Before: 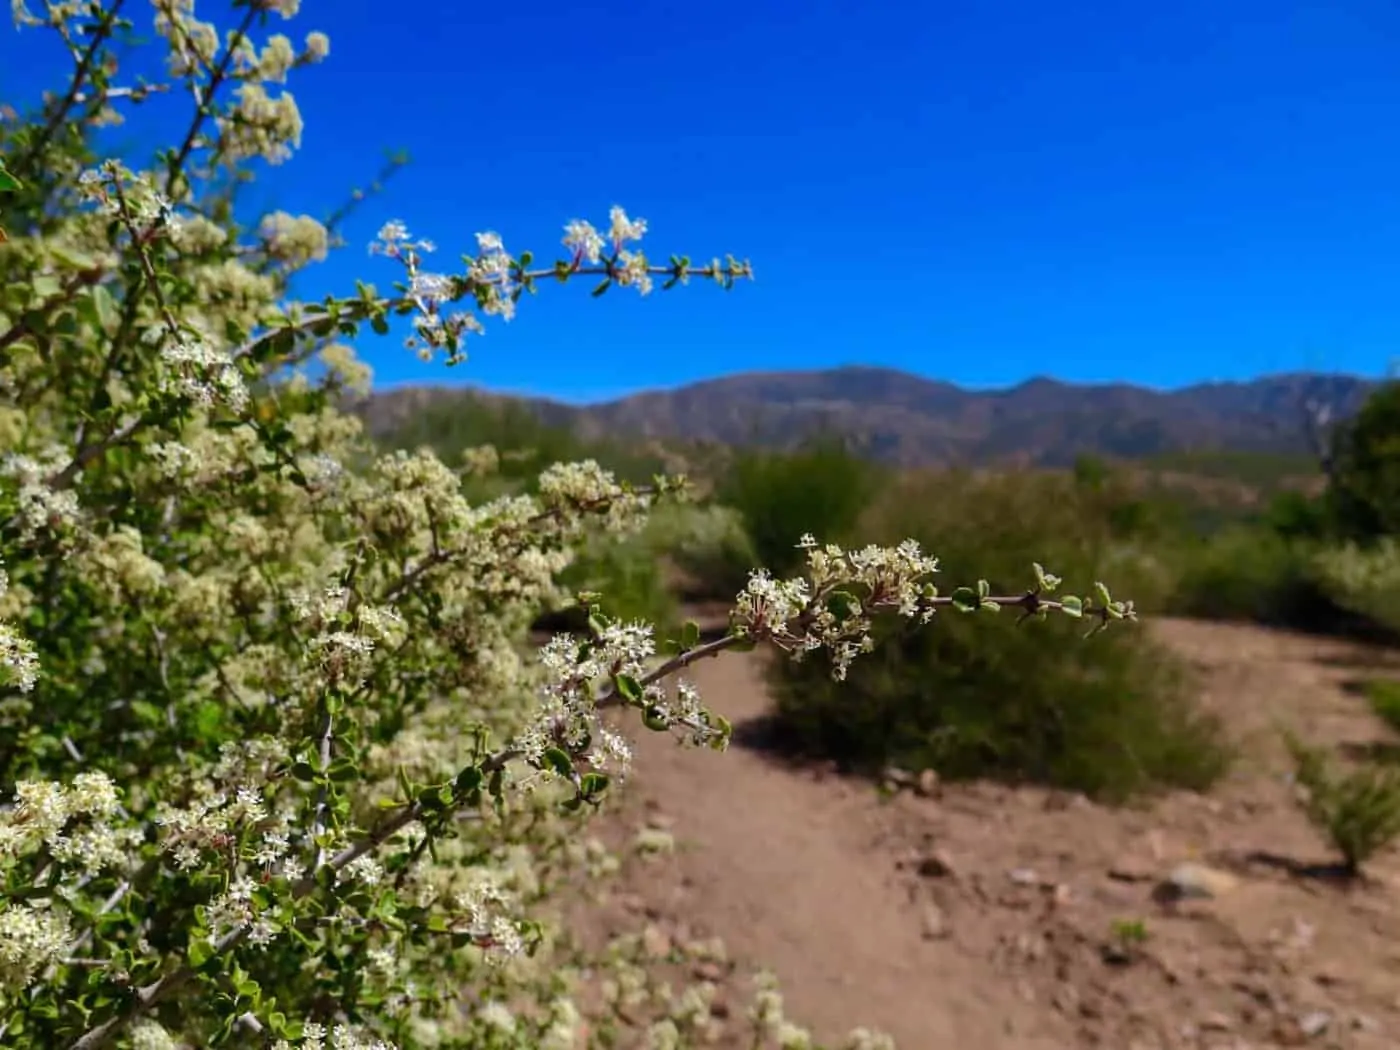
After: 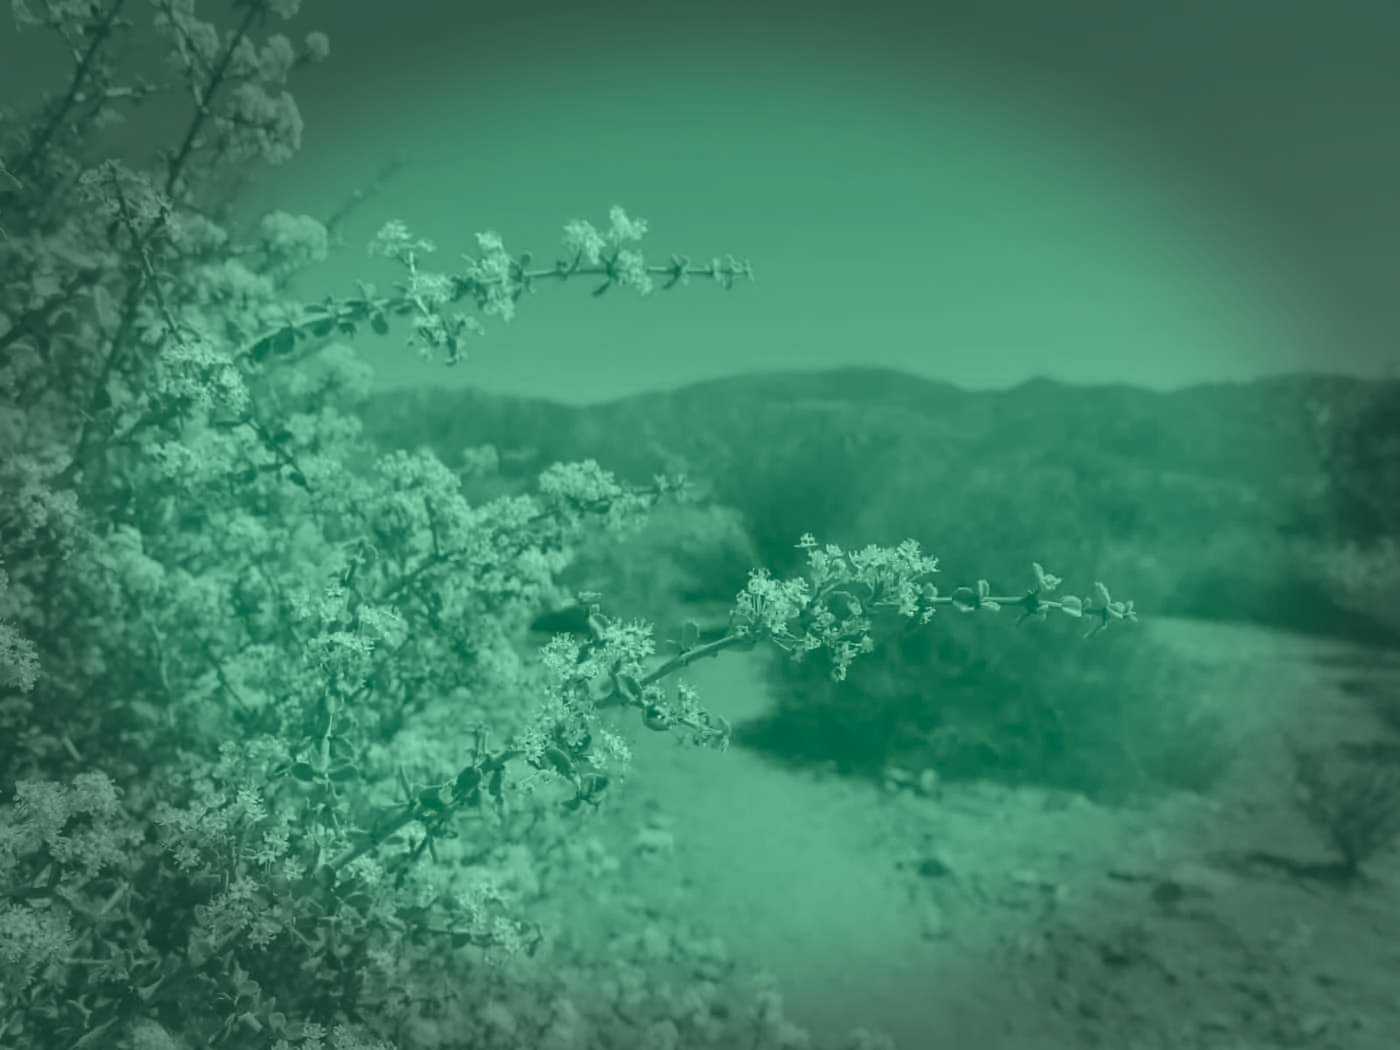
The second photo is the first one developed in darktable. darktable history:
colorize: hue 147.6°, saturation 65%, lightness 21.64%
vignetting: fall-off start 66.7%, fall-off radius 39.74%, brightness -0.576, saturation -0.258, automatic ratio true, width/height ratio 0.671, dithering 16-bit output
white balance: emerald 1
color balance: contrast fulcrum 17.78%
